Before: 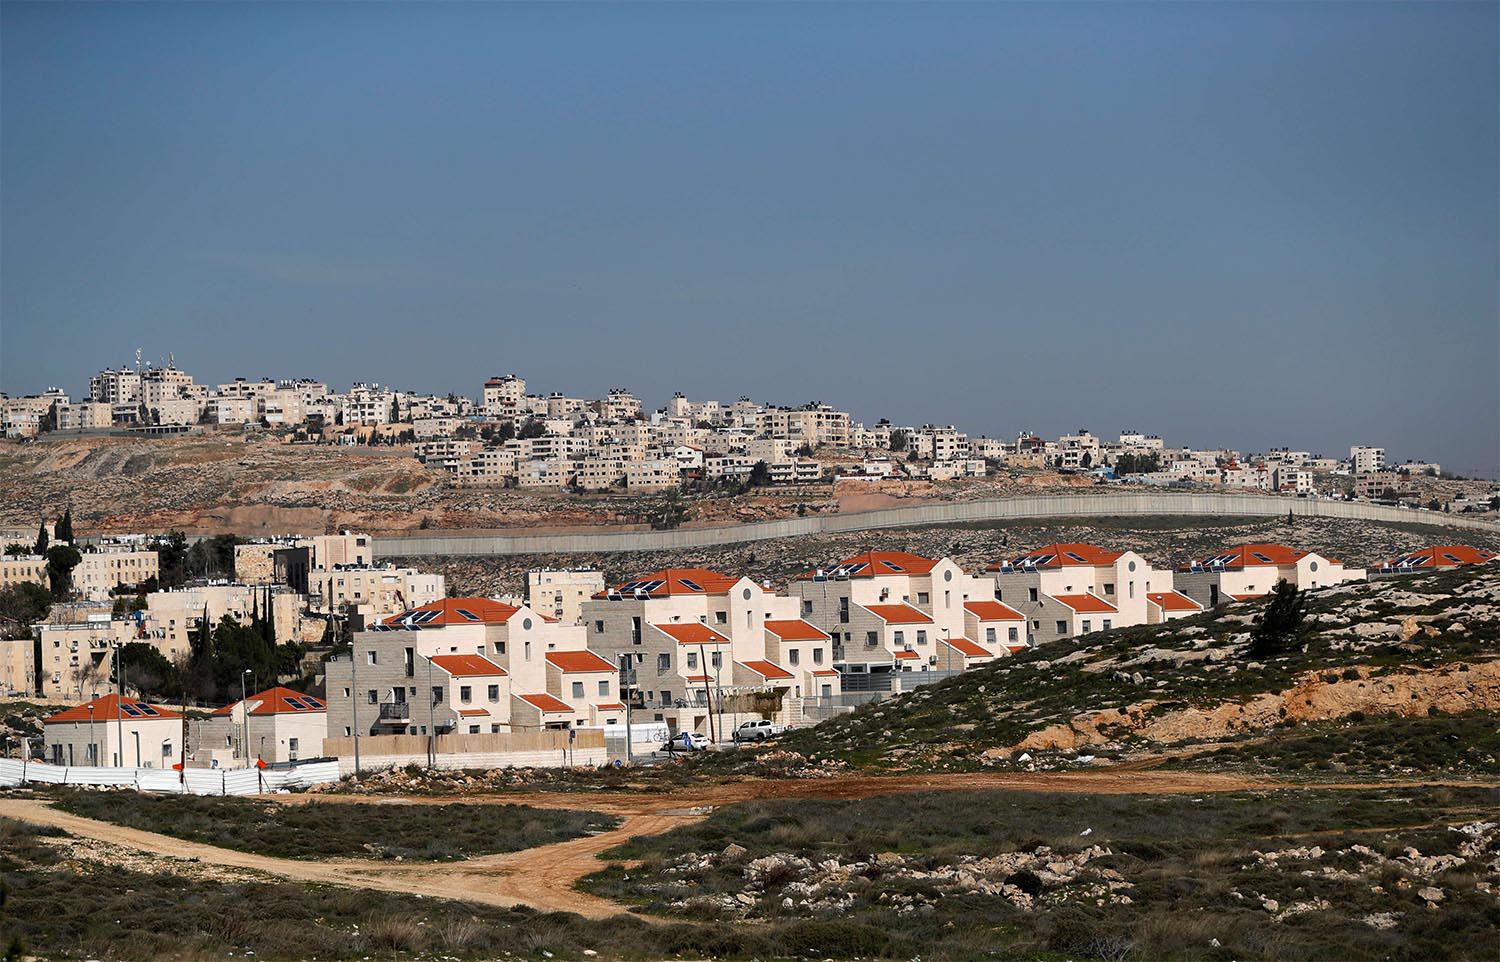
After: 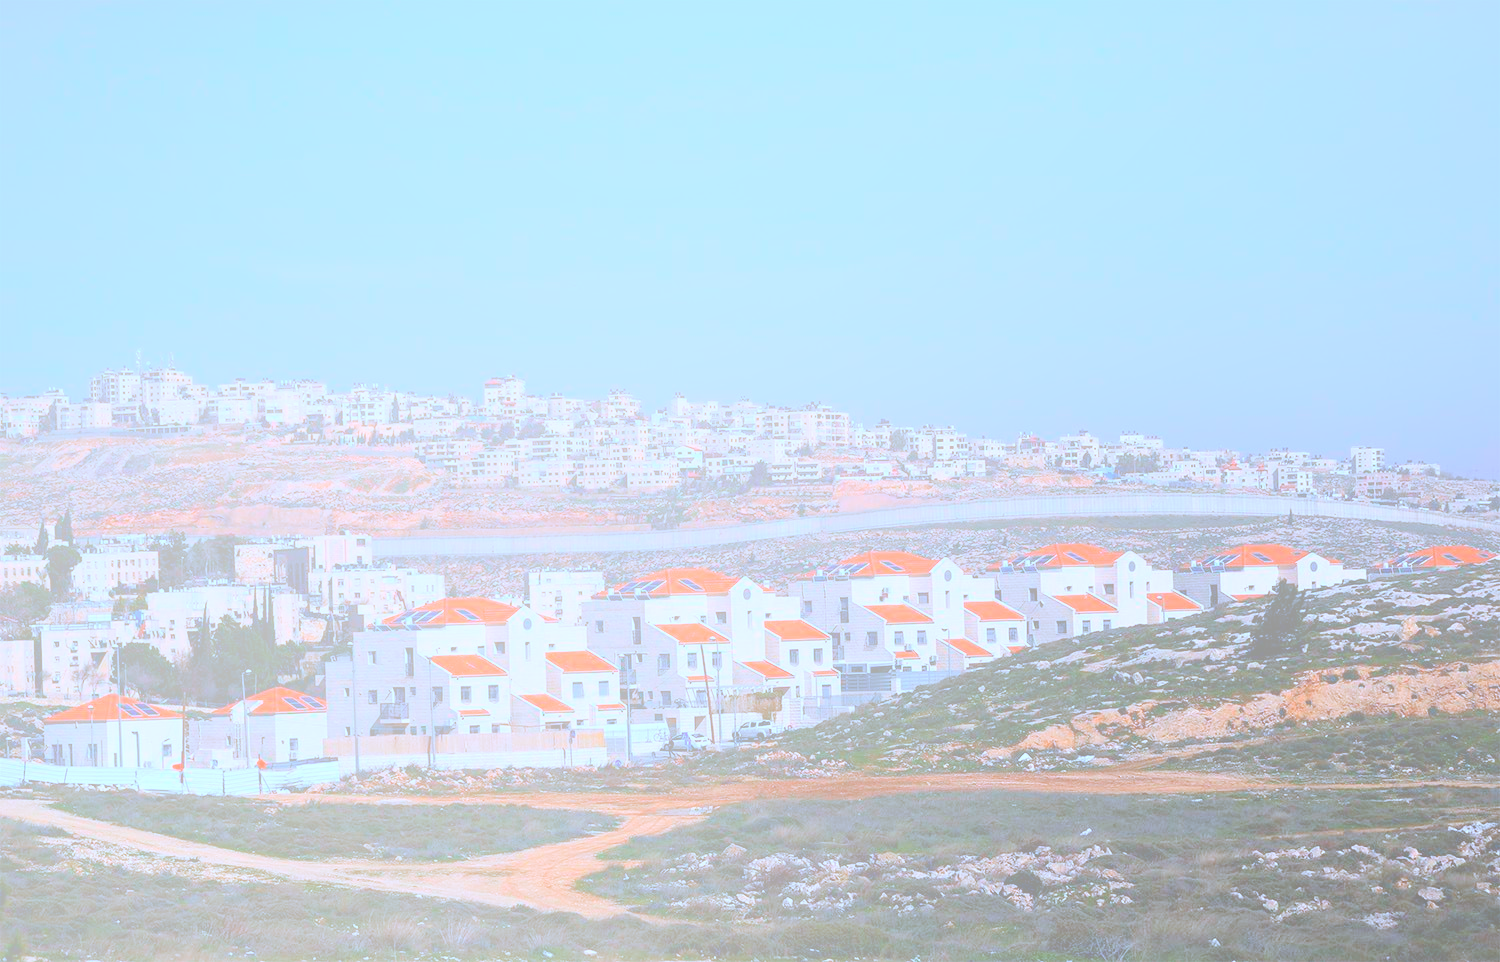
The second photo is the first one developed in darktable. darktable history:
color calibration: illuminant as shot in camera, adaptation linear Bradford (ICC v4), x 0.406, y 0.405, temperature 3570.35 K, saturation algorithm version 1 (2020)
bloom: size 70%, threshold 25%, strength 70%
